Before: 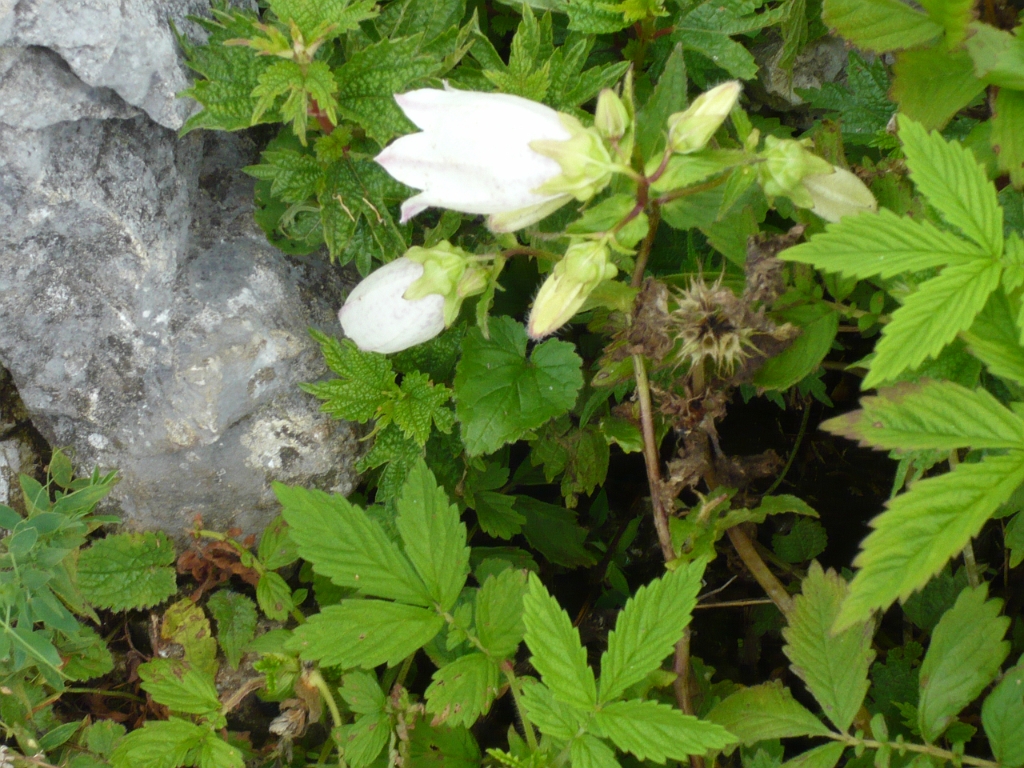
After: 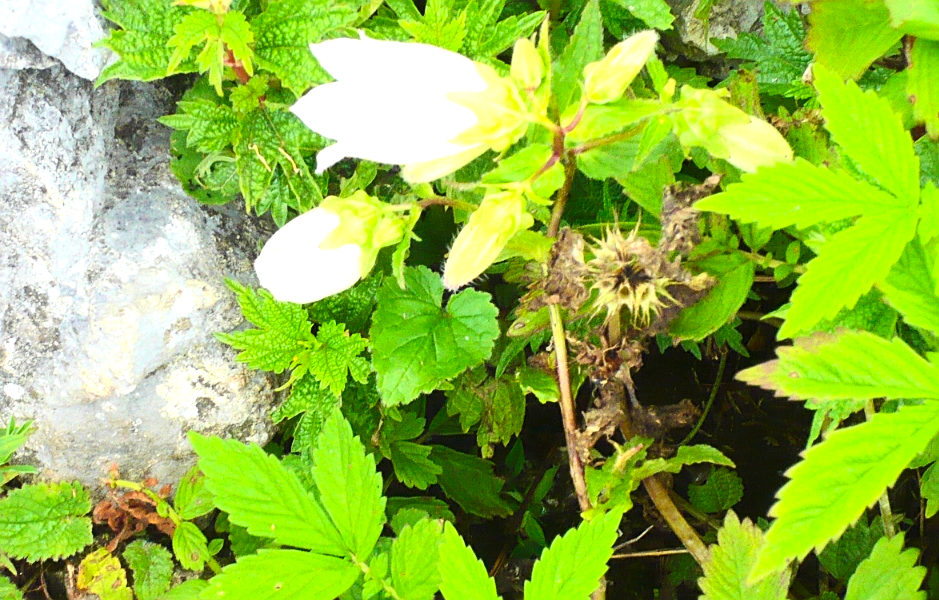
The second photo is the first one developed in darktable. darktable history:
crop: left 8.208%, top 6.528%, bottom 15.222%
contrast brightness saturation: contrast 0.23, brightness 0.112, saturation 0.288
sharpen: on, module defaults
exposure: exposure 1.231 EV, compensate highlight preservation false
